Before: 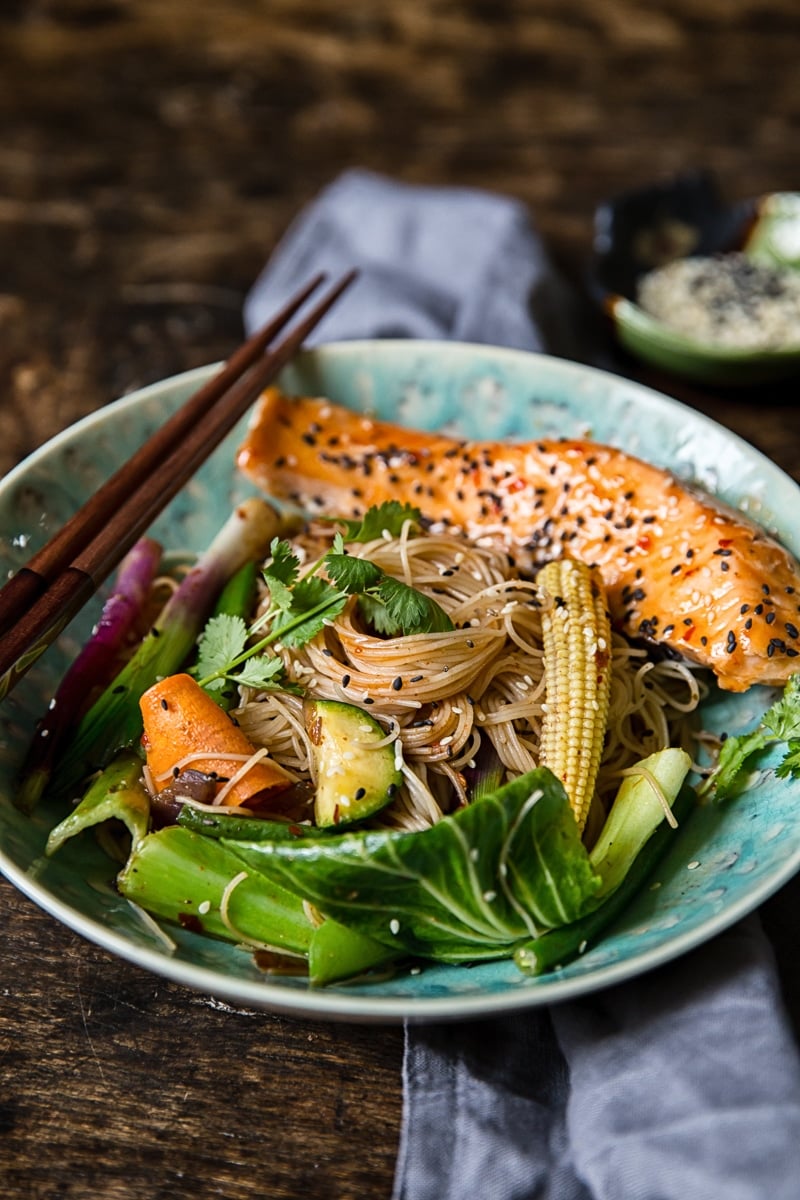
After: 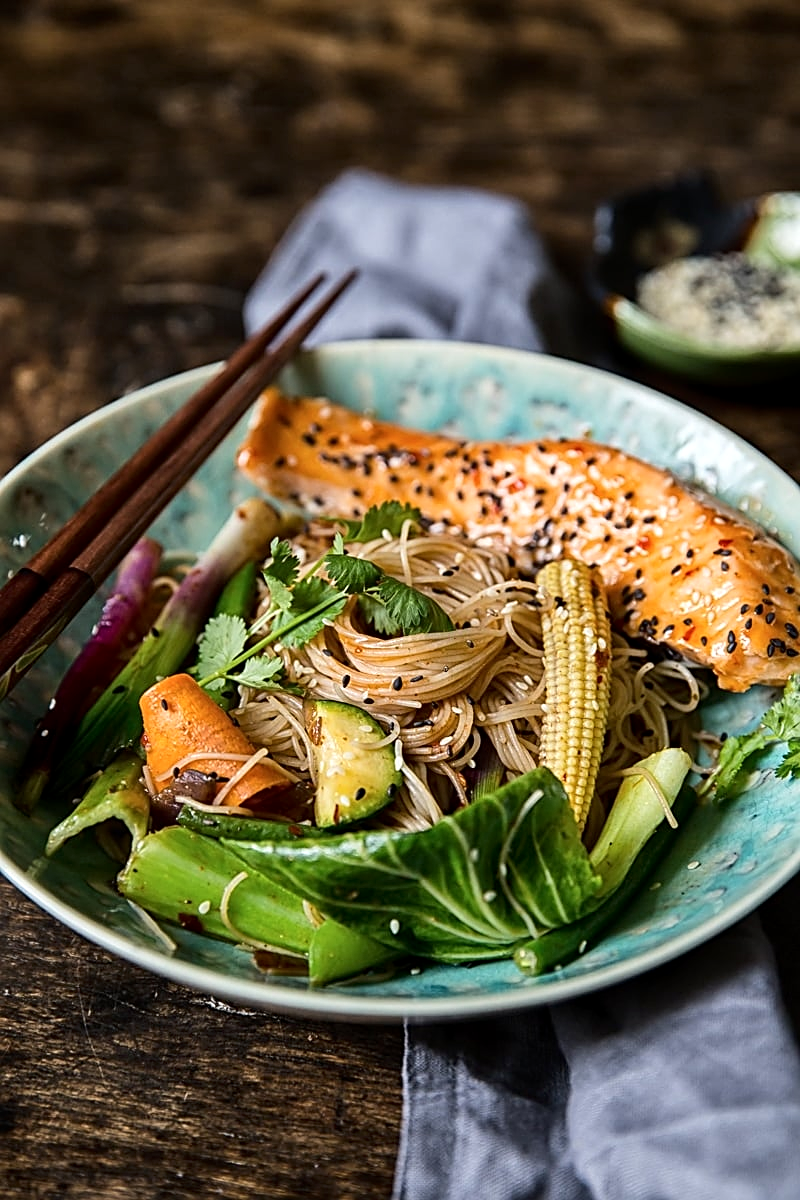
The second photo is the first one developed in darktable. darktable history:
sharpen: on, module defaults
local contrast: highlights 103%, shadows 101%, detail 119%, midtone range 0.2
tone curve: curves: ch0 [(0, 0.008) (0.083, 0.073) (0.28, 0.286) (0.528, 0.559) (0.961, 0.966) (1, 1)], color space Lab, independent channels, preserve colors none
